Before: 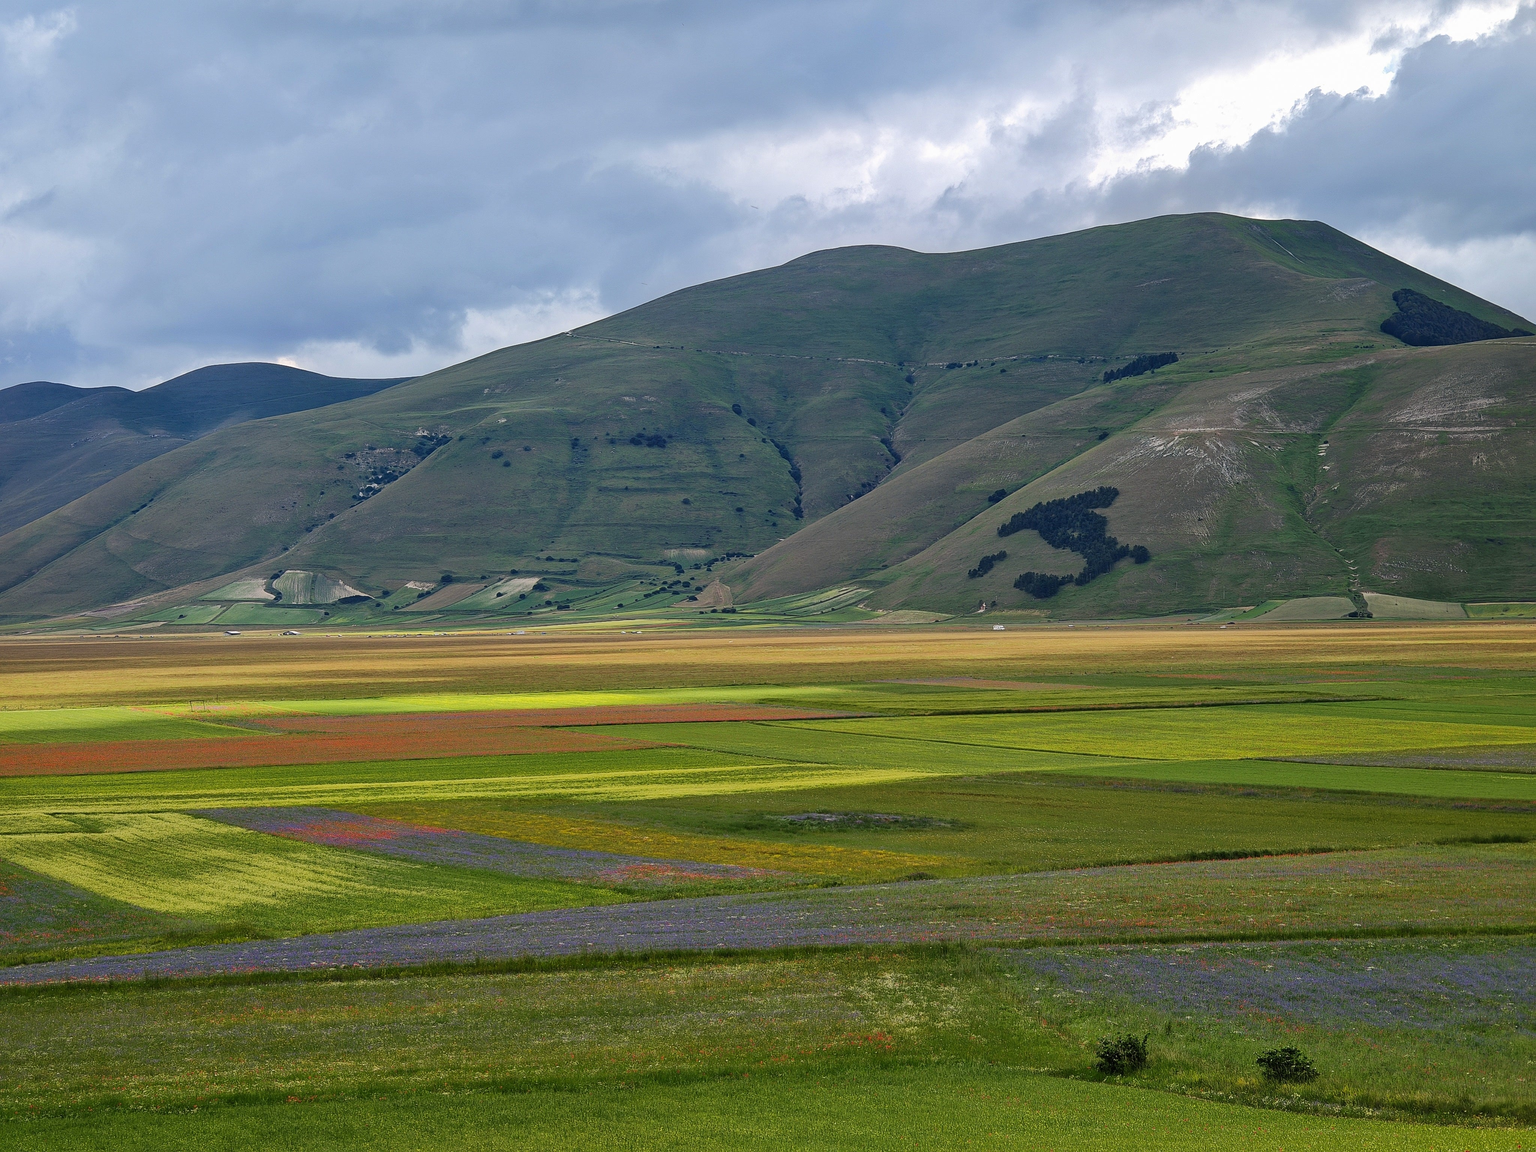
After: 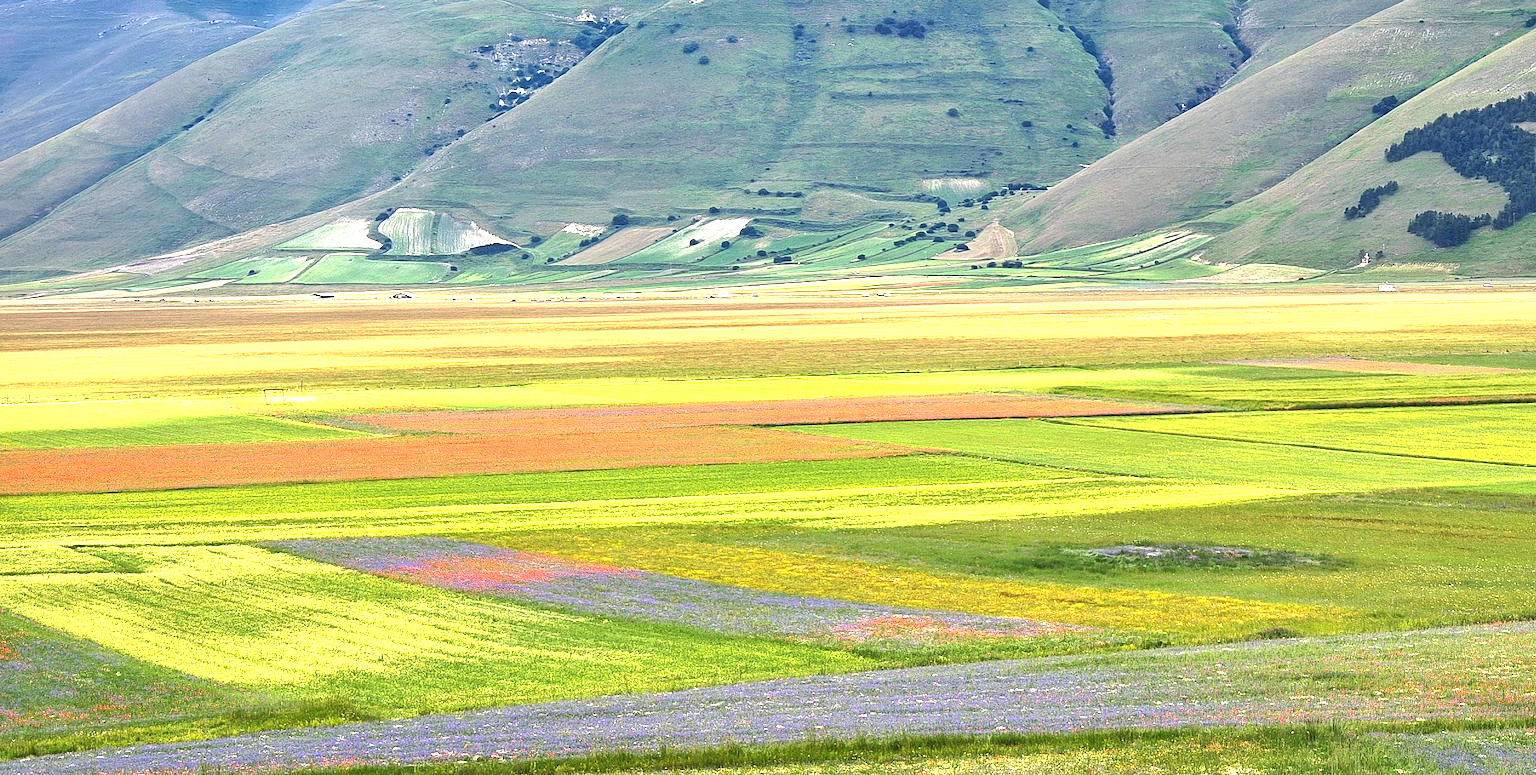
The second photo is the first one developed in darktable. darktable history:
crop: top 36.498%, right 27.964%, bottom 14.995%
exposure: exposure 2 EV, compensate highlight preservation false
